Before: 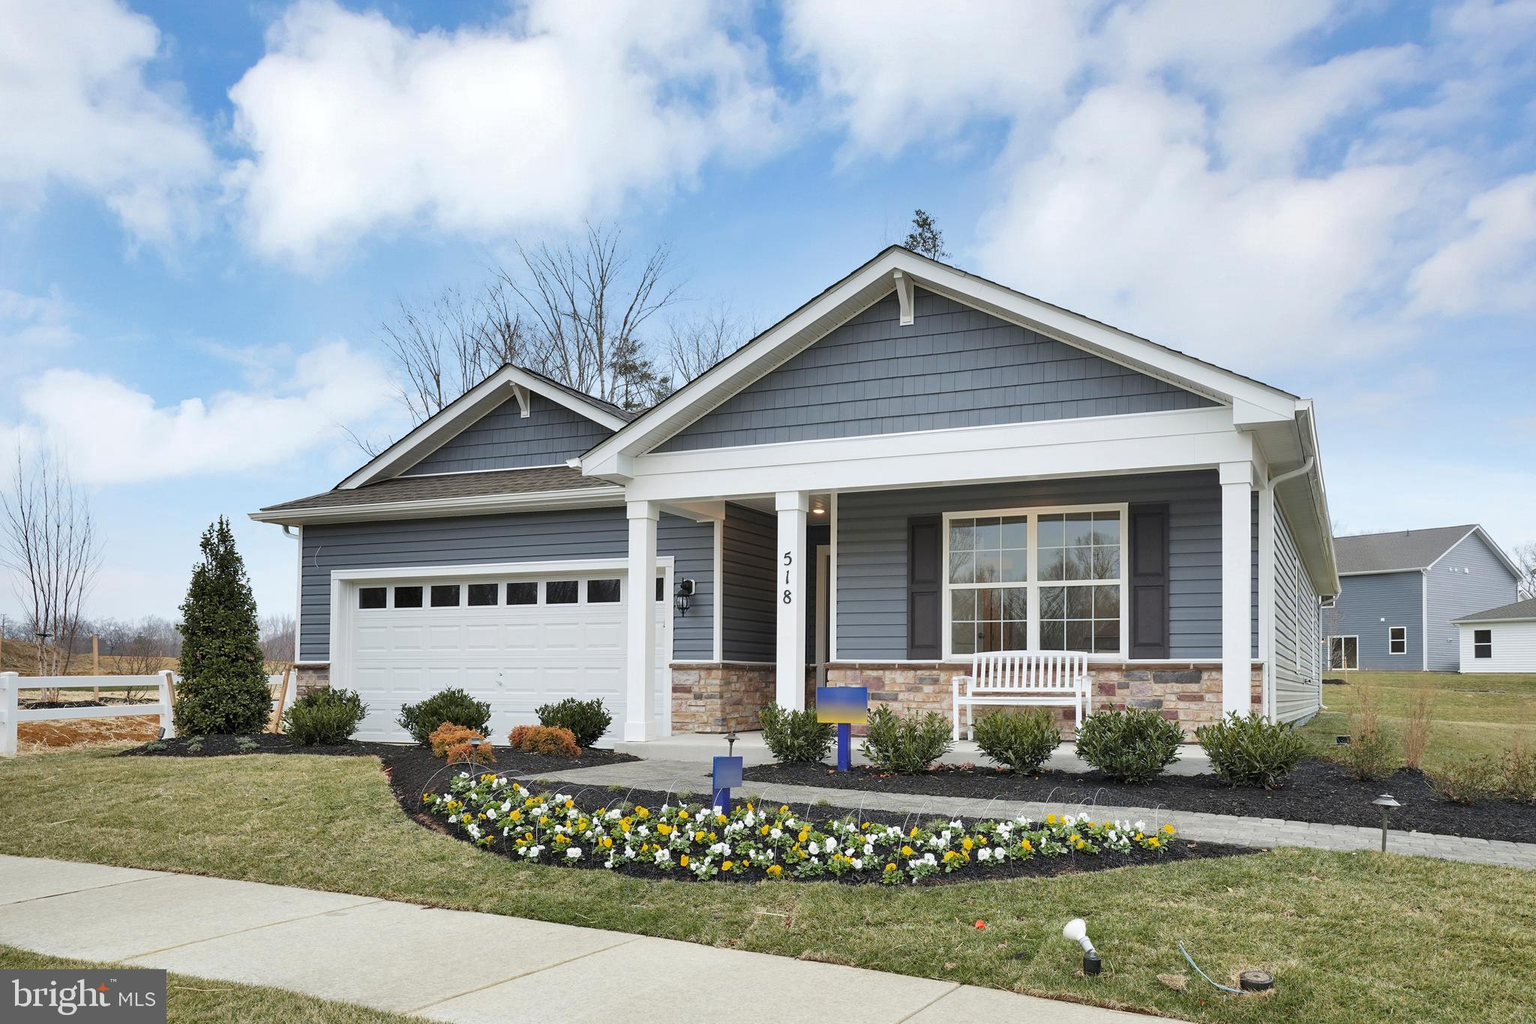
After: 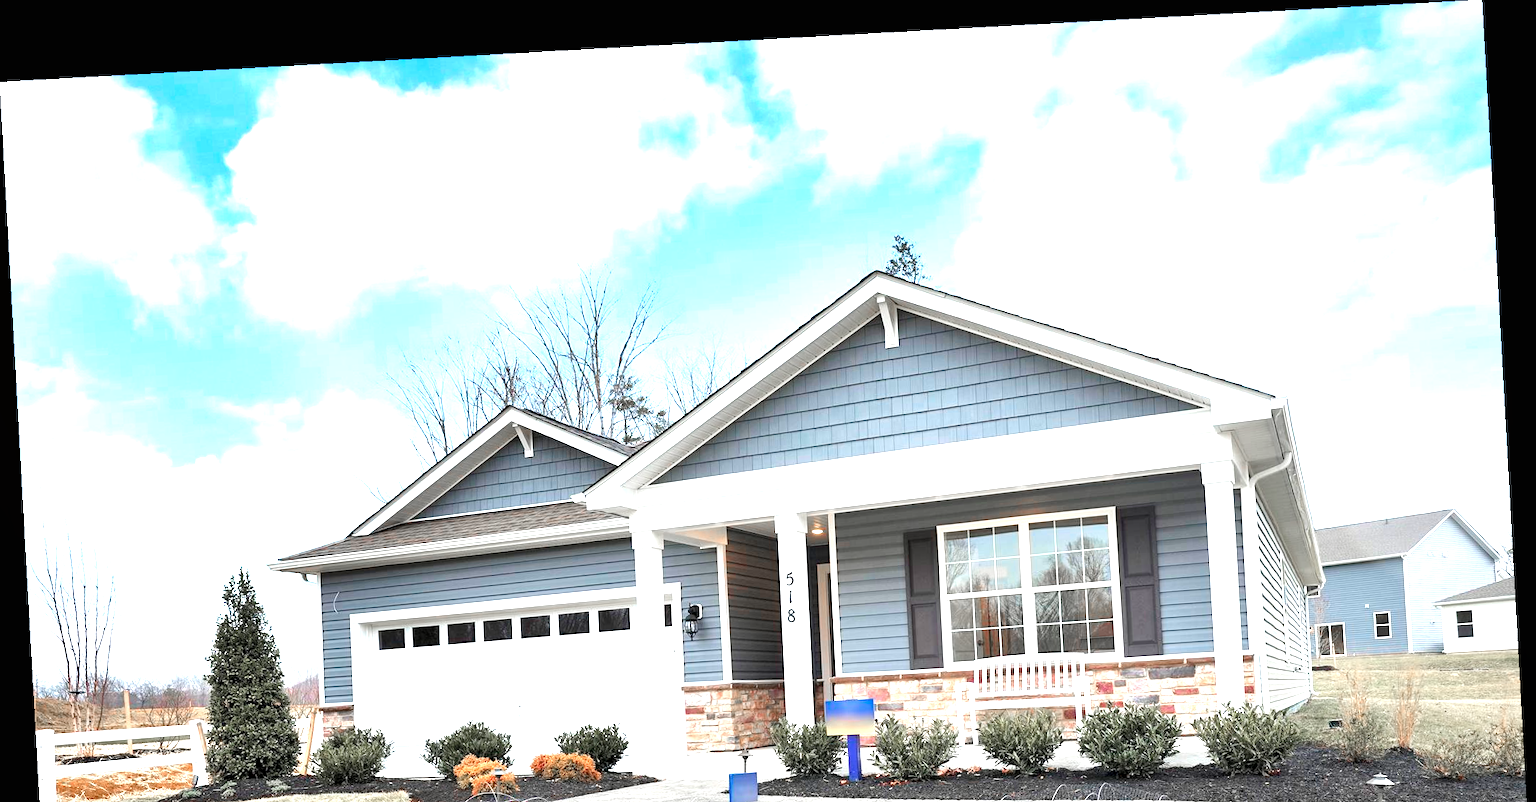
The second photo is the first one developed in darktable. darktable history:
crop: bottom 24.967%
rotate and perspective: rotation -3.18°, automatic cropping off
exposure: black level correction 0, exposure 1.1 EV, compensate exposure bias true, compensate highlight preservation false
color zones: curves: ch1 [(0, 0.708) (0.088, 0.648) (0.245, 0.187) (0.429, 0.326) (0.571, 0.498) (0.714, 0.5) (0.857, 0.5) (1, 0.708)]
contrast equalizer: octaves 7, y [[0.6 ×6], [0.55 ×6], [0 ×6], [0 ×6], [0 ×6]], mix 0.15
